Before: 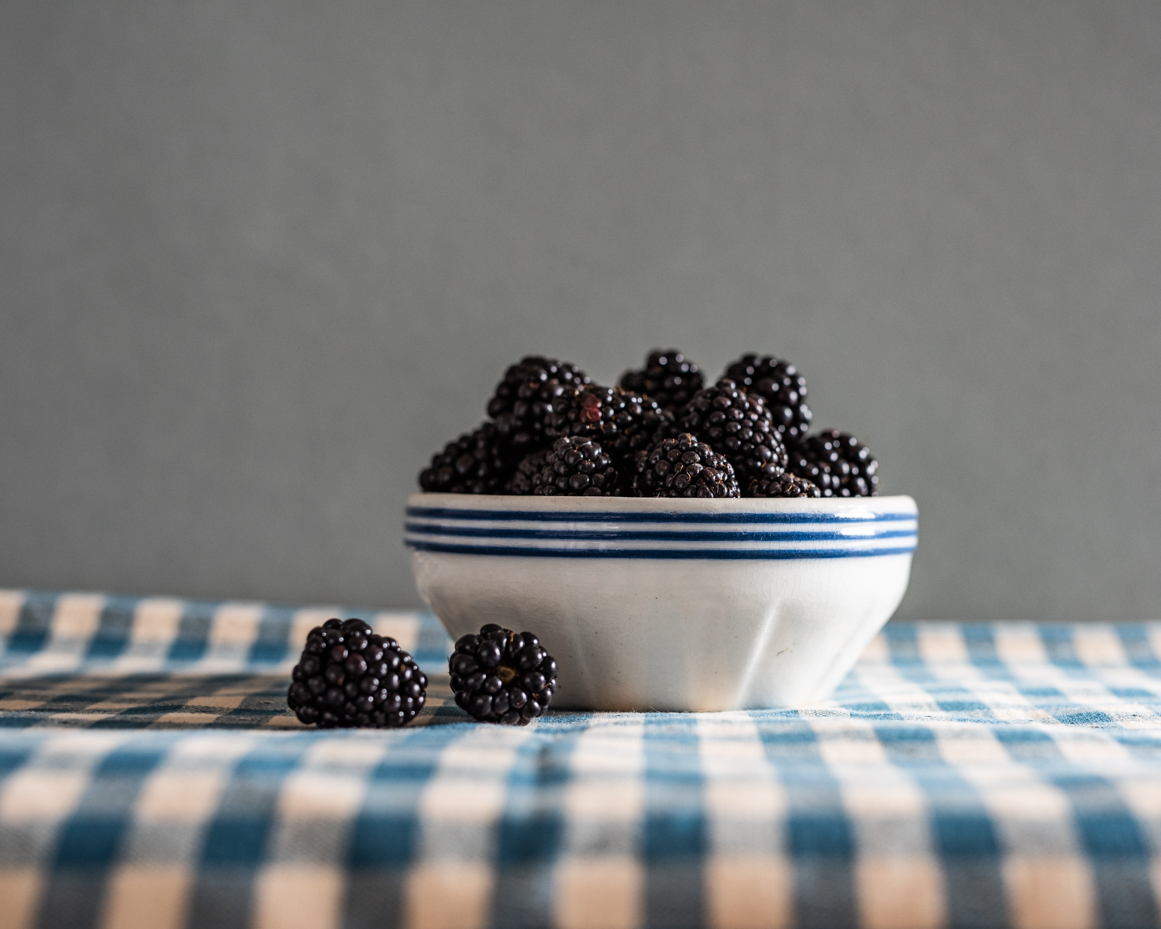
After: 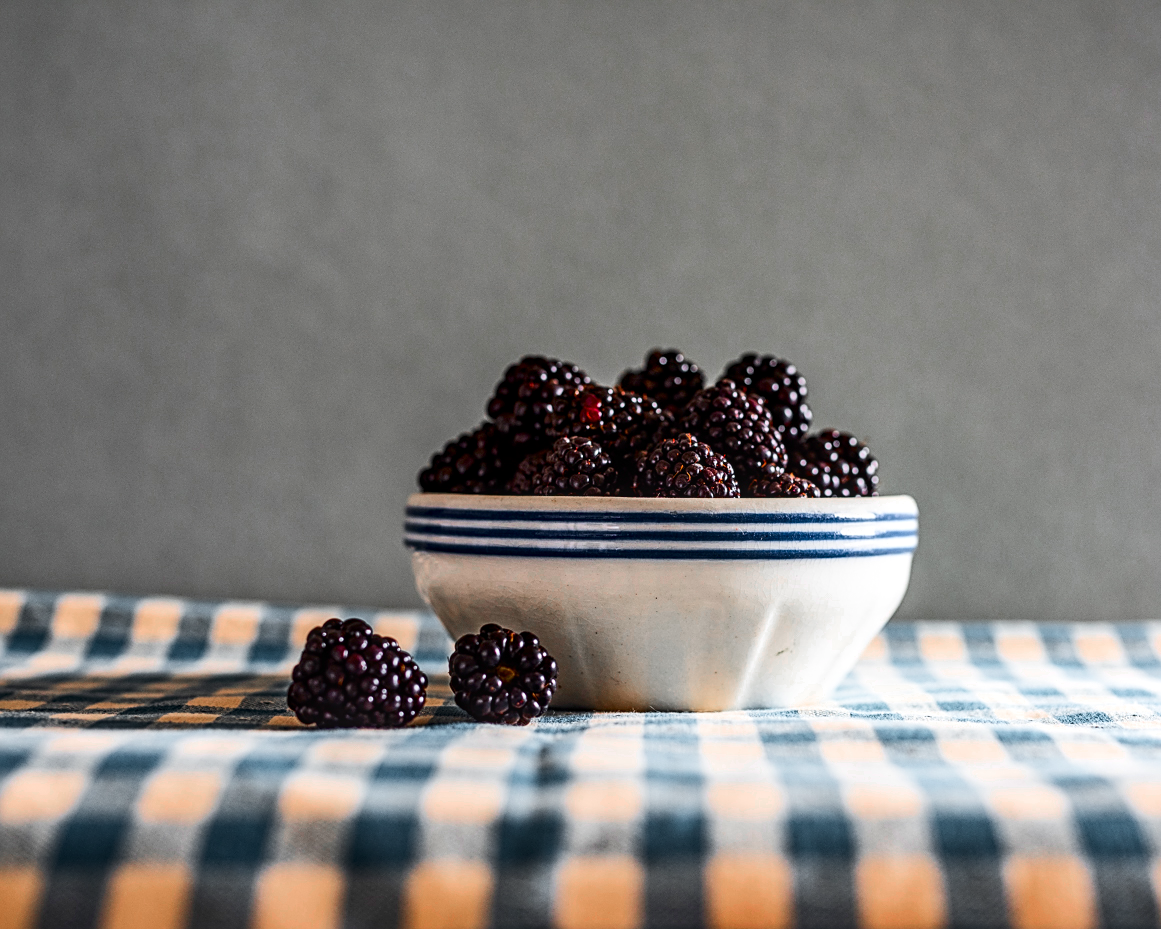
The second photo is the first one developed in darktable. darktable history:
local contrast: on, module defaults
contrast brightness saturation: contrast 0.257, brightness 0.02, saturation 0.881
sharpen: on, module defaults
color zones: curves: ch0 [(0, 0.48) (0.209, 0.398) (0.305, 0.332) (0.429, 0.493) (0.571, 0.5) (0.714, 0.5) (0.857, 0.5) (1, 0.48)]; ch1 [(0, 0.736) (0.143, 0.625) (0.225, 0.371) (0.429, 0.256) (0.571, 0.241) (0.714, 0.213) (0.857, 0.48) (1, 0.736)]; ch2 [(0, 0.448) (0.143, 0.498) (0.286, 0.5) (0.429, 0.5) (0.571, 0.5) (0.714, 0.5) (0.857, 0.5) (1, 0.448)]
